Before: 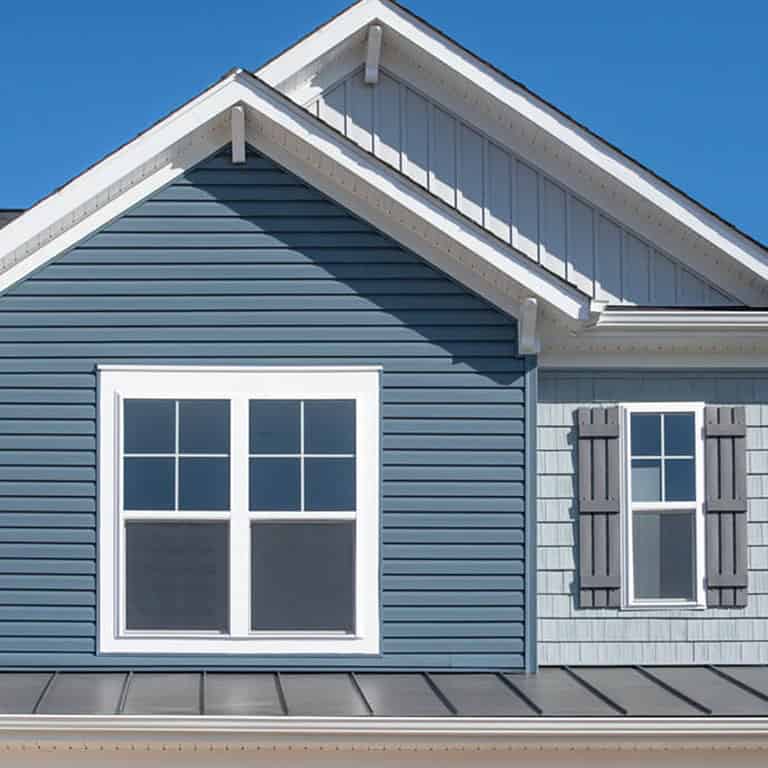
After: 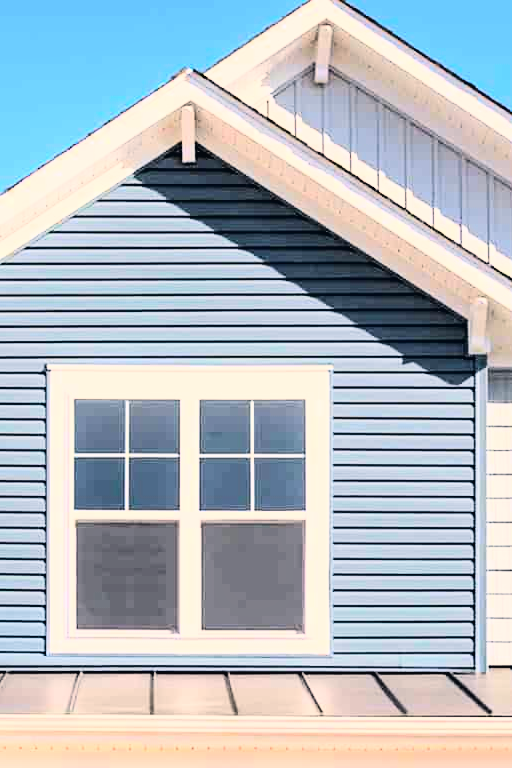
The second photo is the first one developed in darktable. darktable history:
rgb curve: curves: ch0 [(0, 0) (0.21, 0.15) (0.24, 0.21) (0.5, 0.75) (0.75, 0.96) (0.89, 0.99) (1, 1)]; ch1 [(0, 0.02) (0.21, 0.13) (0.25, 0.2) (0.5, 0.67) (0.75, 0.9) (0.89, 0.97) (1, 1)]; ch2 [(0, 0.02) (0.21, 0.13) (0.25, 0.2) (0.5, 0.67) (0.75, 0.9) (0.89, 0.97) (1, 1)], compensate middle gray true
color balance rgb: contrast -10%
white balance: red 1.127, blue 0.943
crop and rotate: left 6.617%, right 26.717%
fill light: on, module defaults
tone equalizer: on, module defaults
tone curve: curves: ch0 [(0, 0.013) (0.054, 0.018) (0.205, 0.191) (0.289, 0.292) (0.39, 0.424) (0.493, 0.551) (0.666, 0.743) (0.795, 0.841) (1, 0.998)]; ch1 [(0, 0) (0.385, 0.343) (0.439, 0.415) (0.494, 0.495) (0.501, 0.501) (0.51, 0.509) (0.548, 0.554) (0.586, 0.614) (0.66, 0.706) (0.783, 0.804) (1, 1)]; ch2 [(0, 0) (0.304, 0.31) (0.403, 0.399) (0.441, 0.428) (0.47, 0.469) (0.498, 0.496) (0.524, 0.538) (0.566, 0.579) (0.633, 0.665) (0.7, 0.711) (1, 1)], color space Lab, independent channels, preserve colors none
